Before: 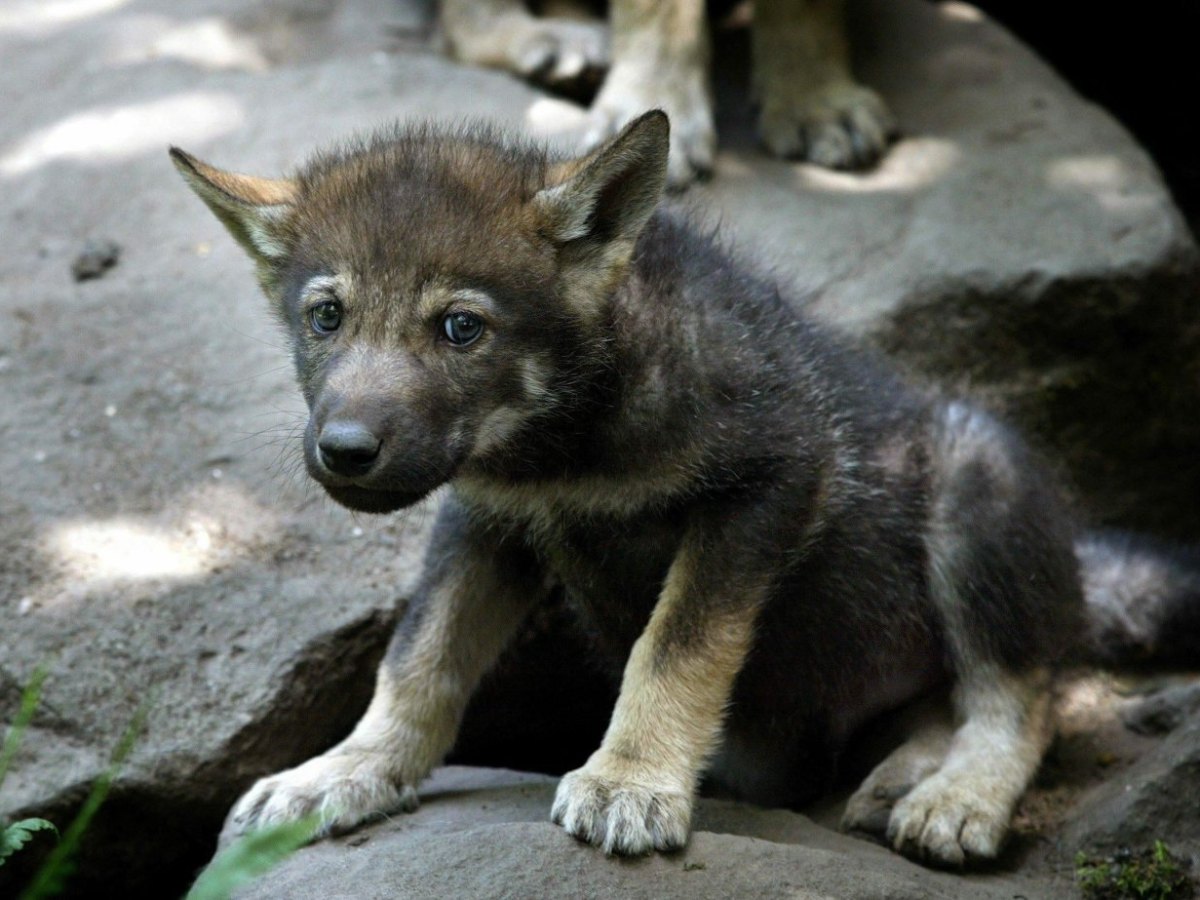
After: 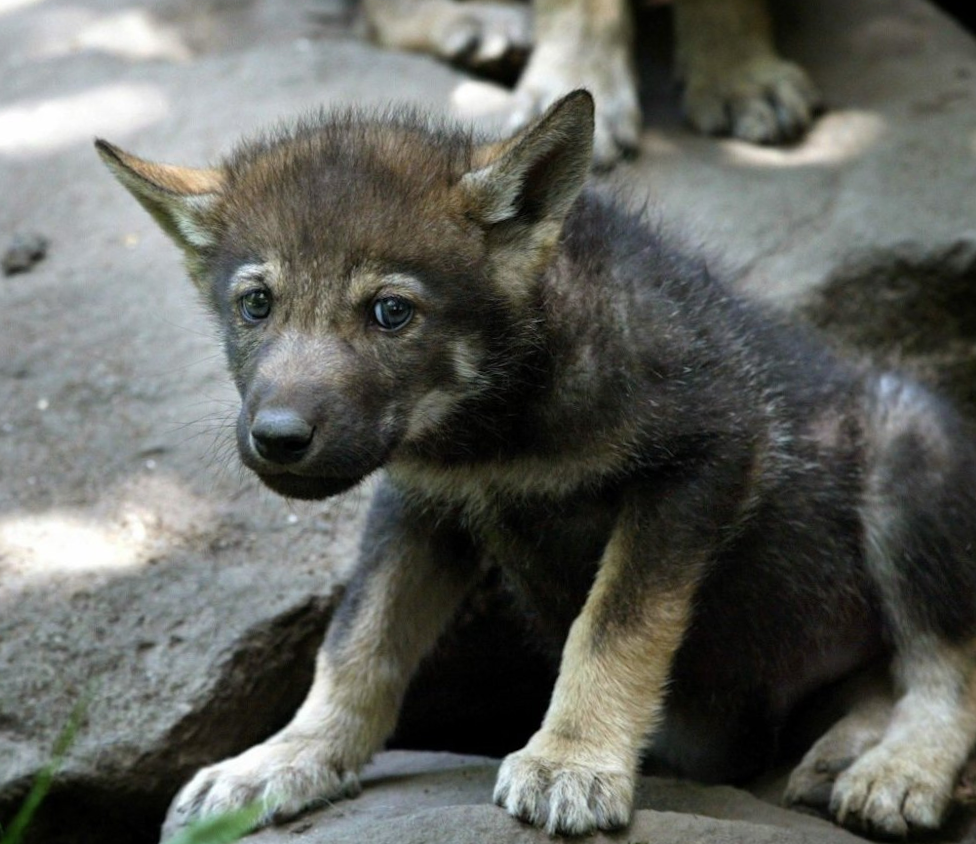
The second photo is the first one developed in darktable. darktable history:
crop and rotate: angle 1.47°, left 4.152%, top 0.554%, right 11.704%, bottom 2.464%
